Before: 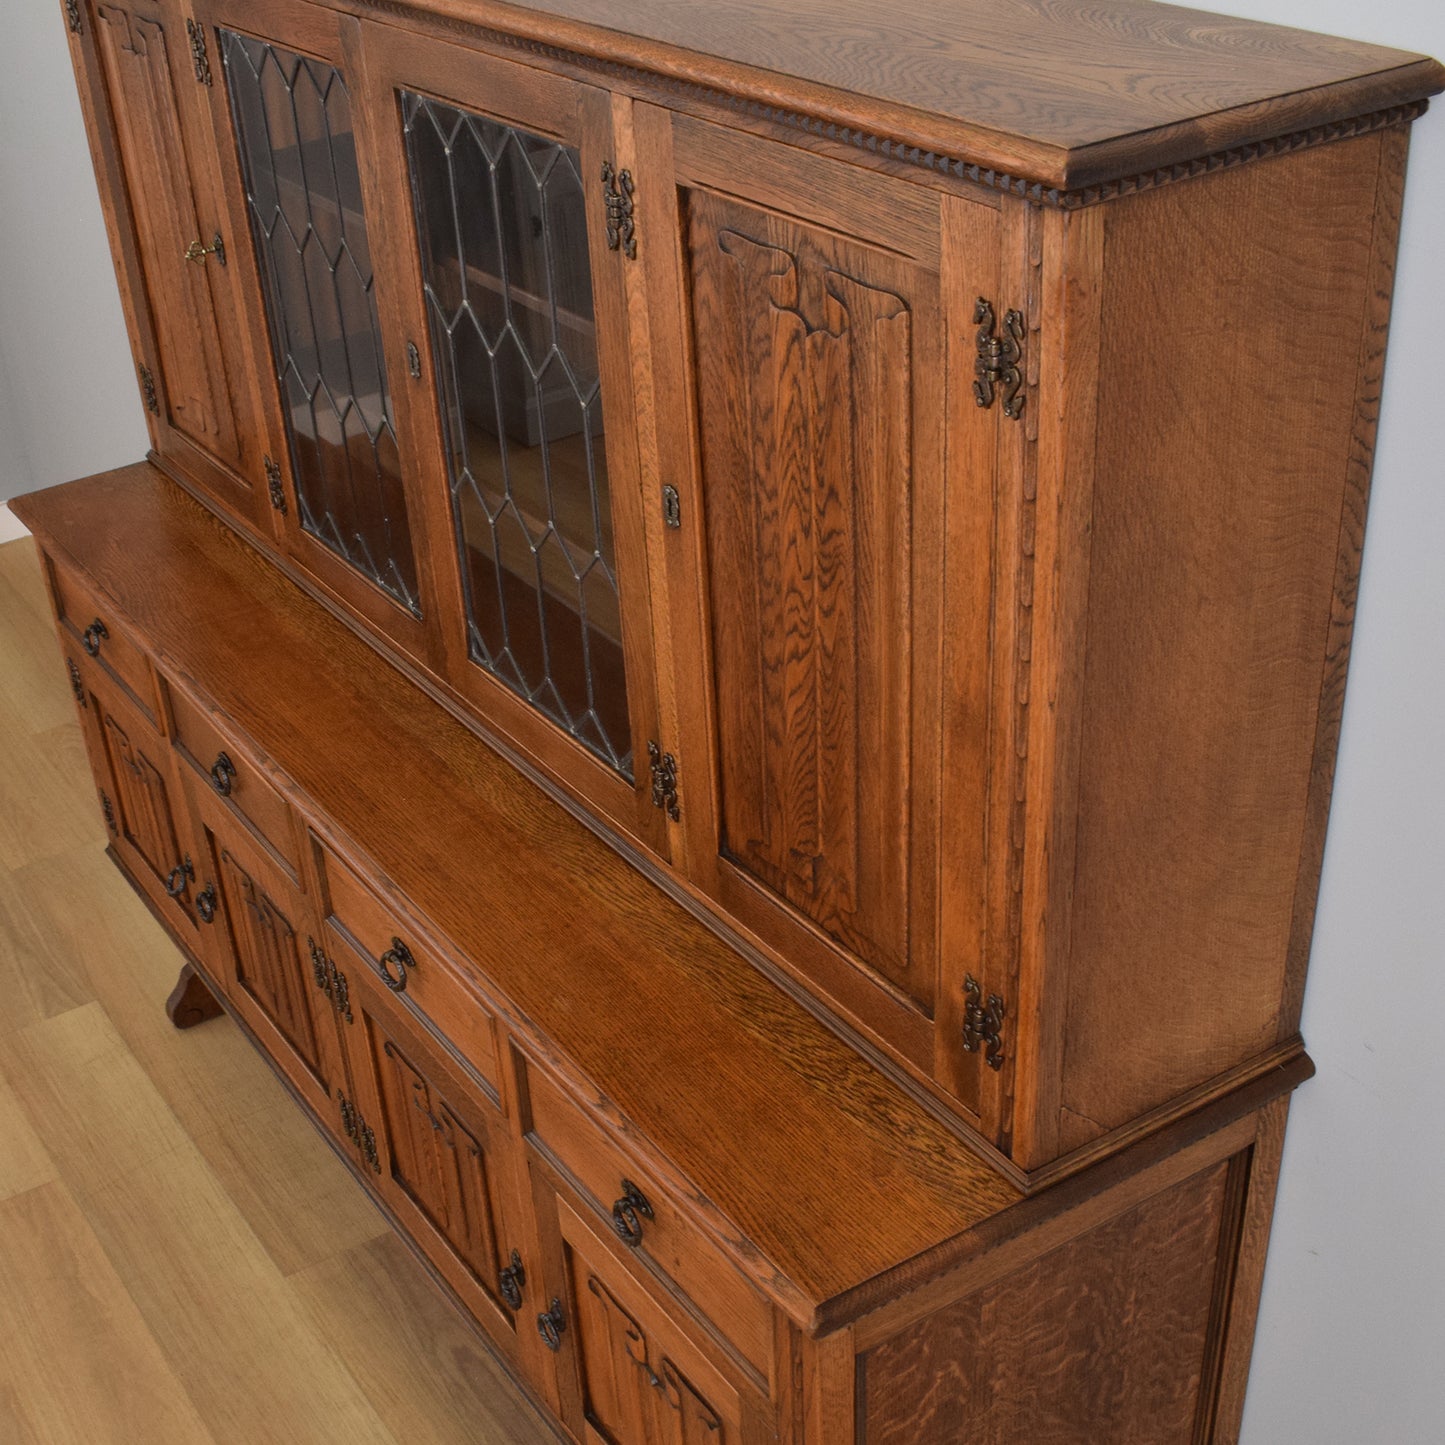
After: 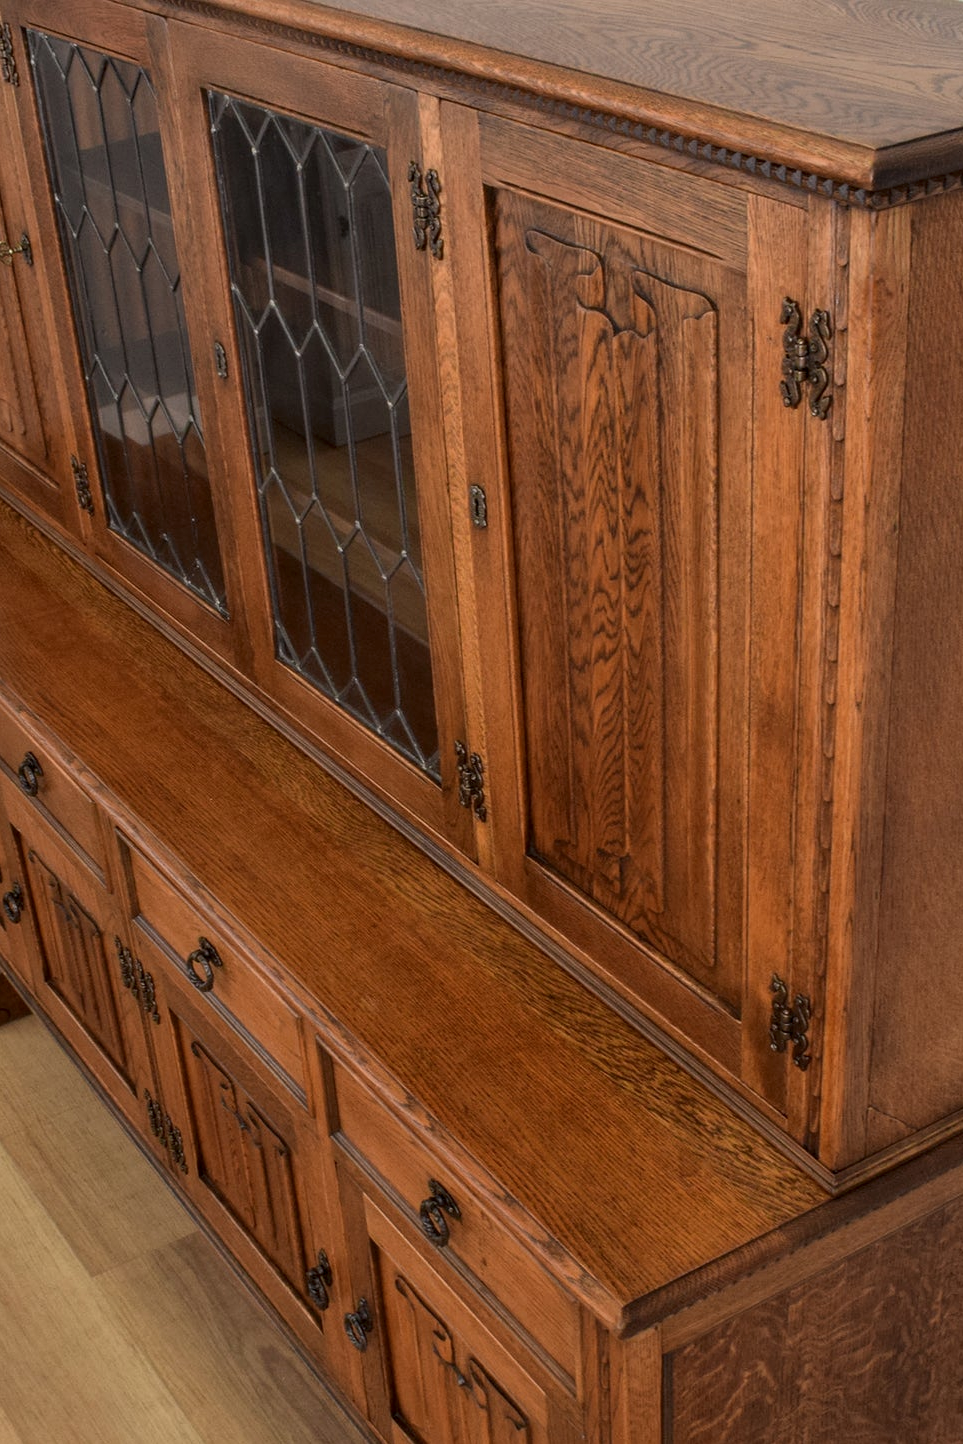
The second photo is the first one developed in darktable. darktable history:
local contrast: on, module defaults
shadows and highlights: shadows -10.87, white point adjustment 1.43, highlights 11.12
crop and rotate: left 13.362%, right 19.978%
